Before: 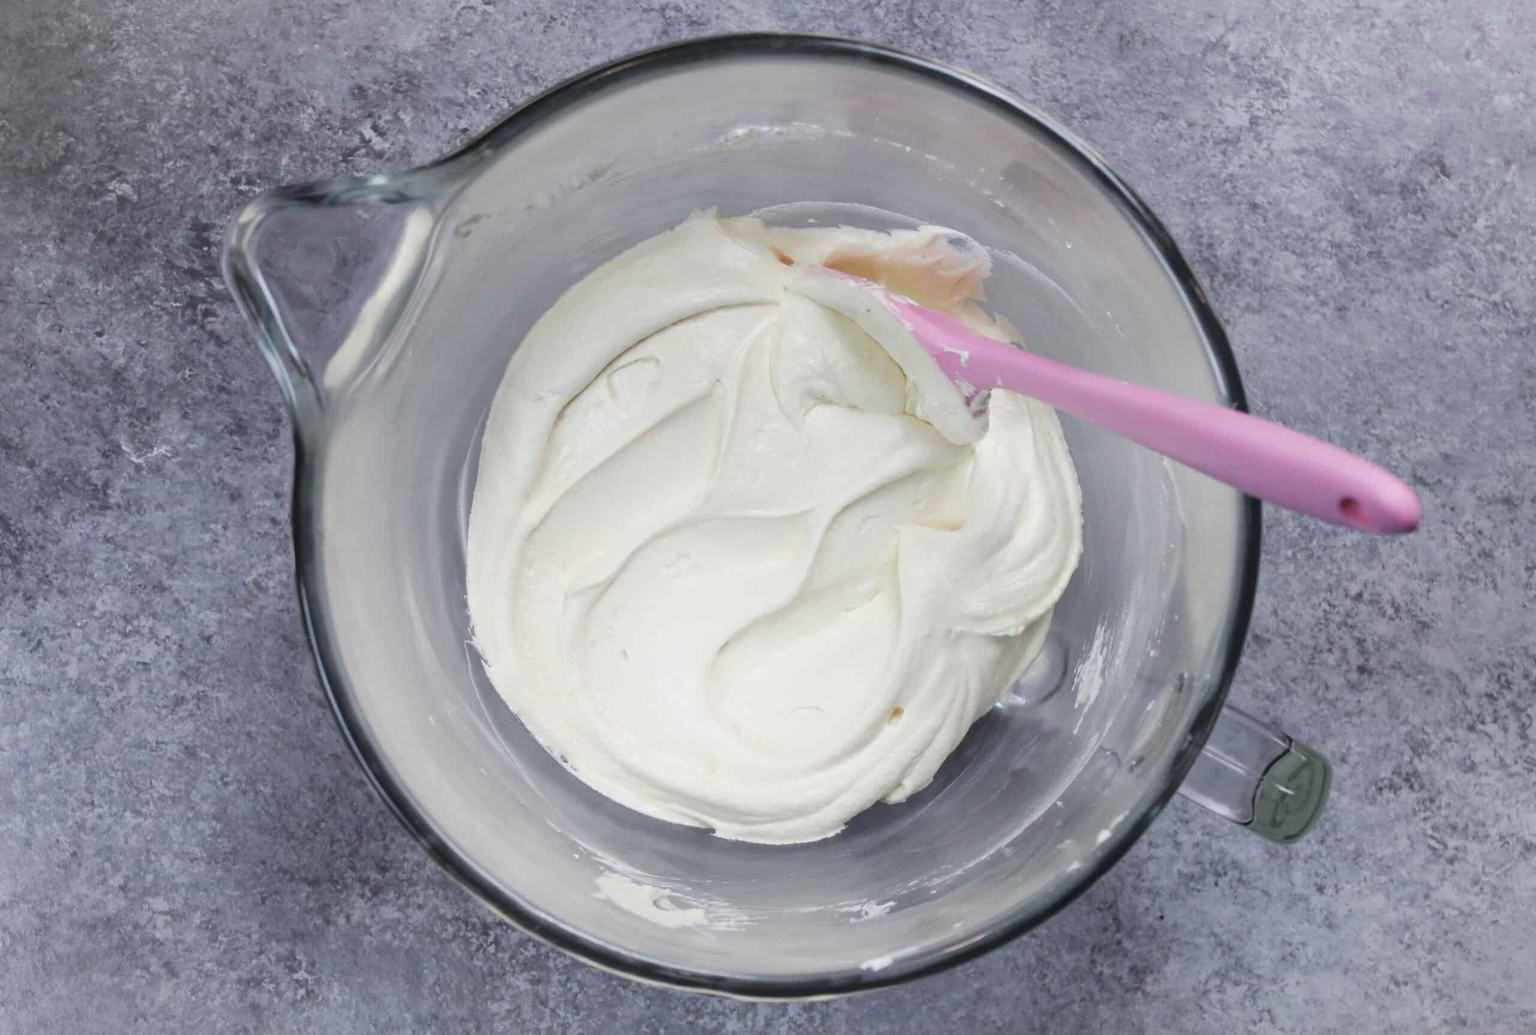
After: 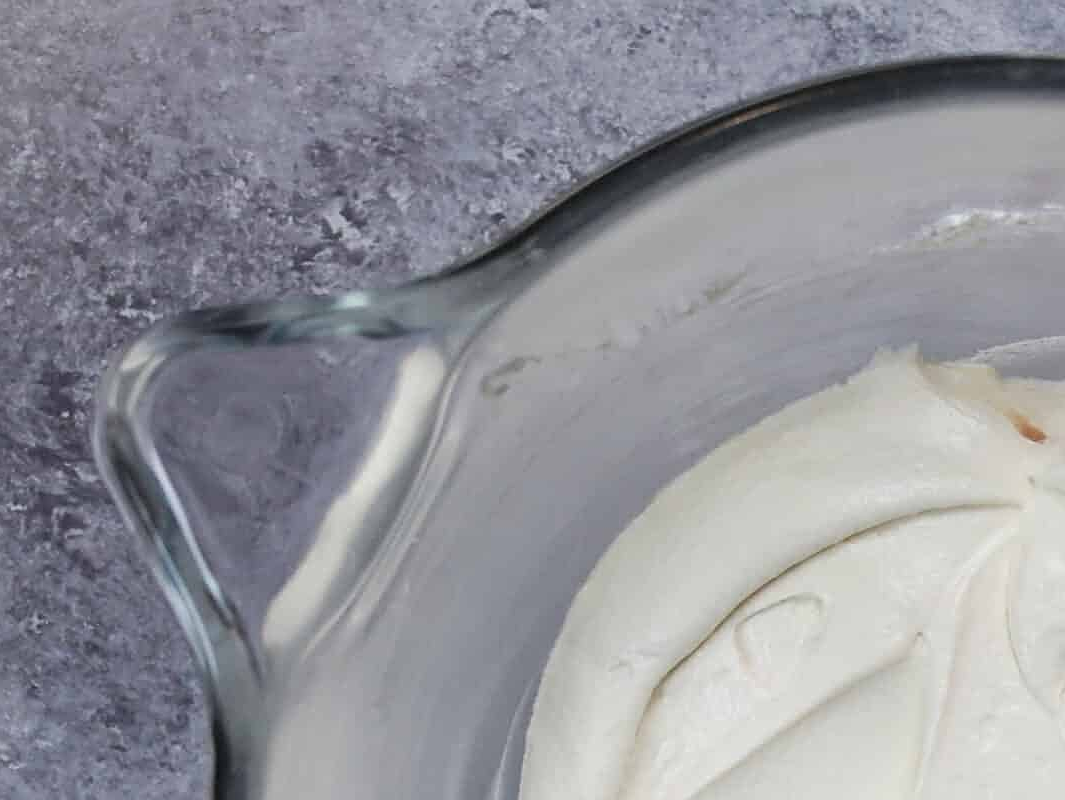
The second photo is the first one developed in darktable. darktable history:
sharpen: on, module defaults
crop and rotate: left 10.85%, top 0.11%, right 47.545%, bottom 53.5%
